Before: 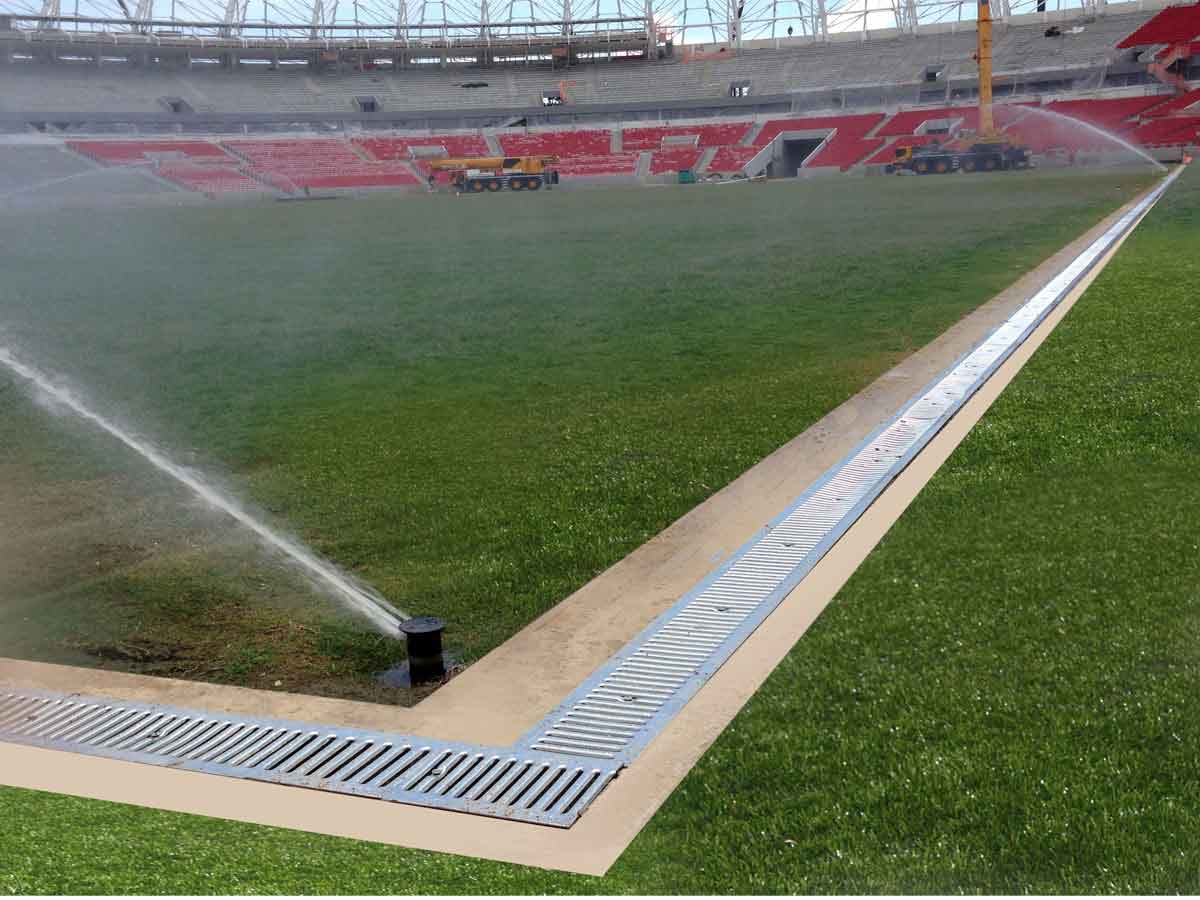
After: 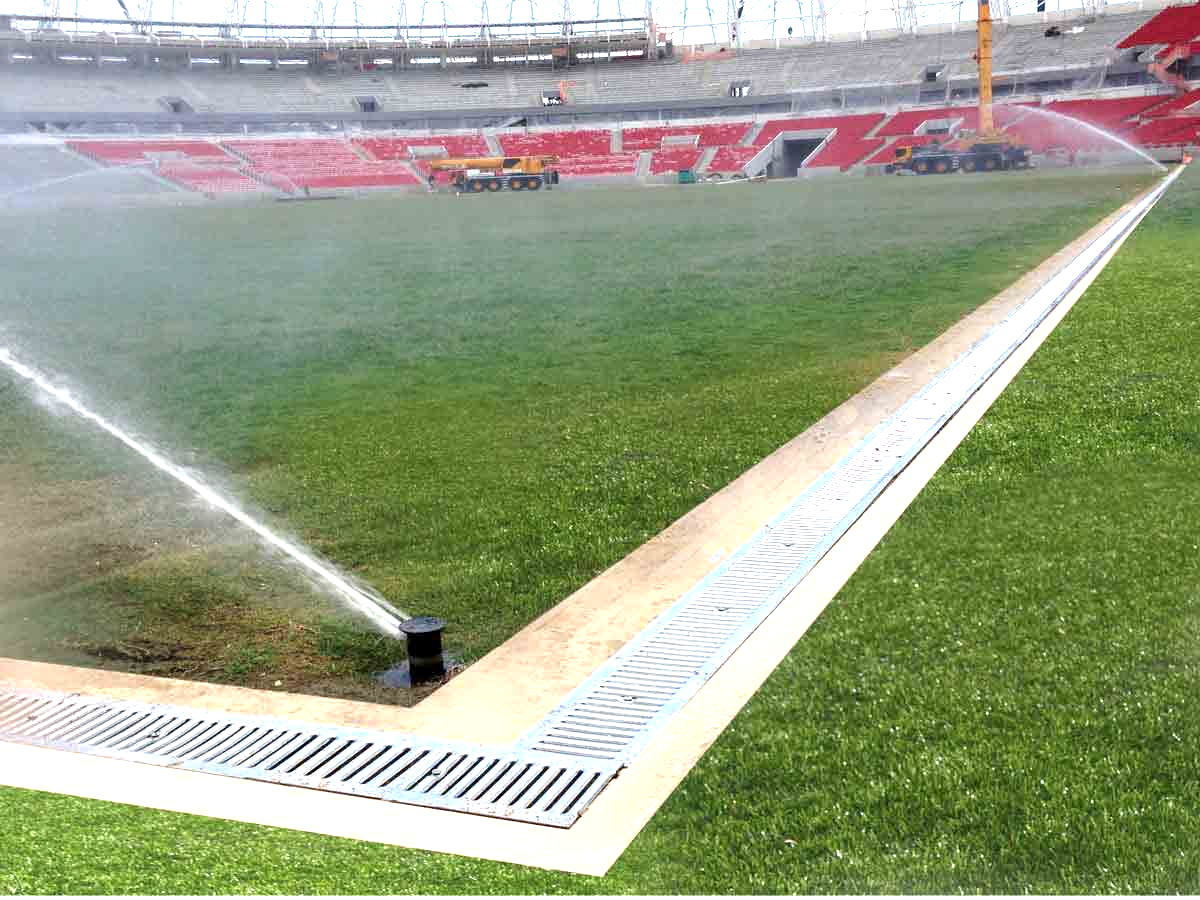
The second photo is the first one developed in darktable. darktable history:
local contrast: highlights 100%, shadows 100%, detail 120%, midtone range 0.2
exposure: exposure 1.137 EV, compensate highlight preservation false
